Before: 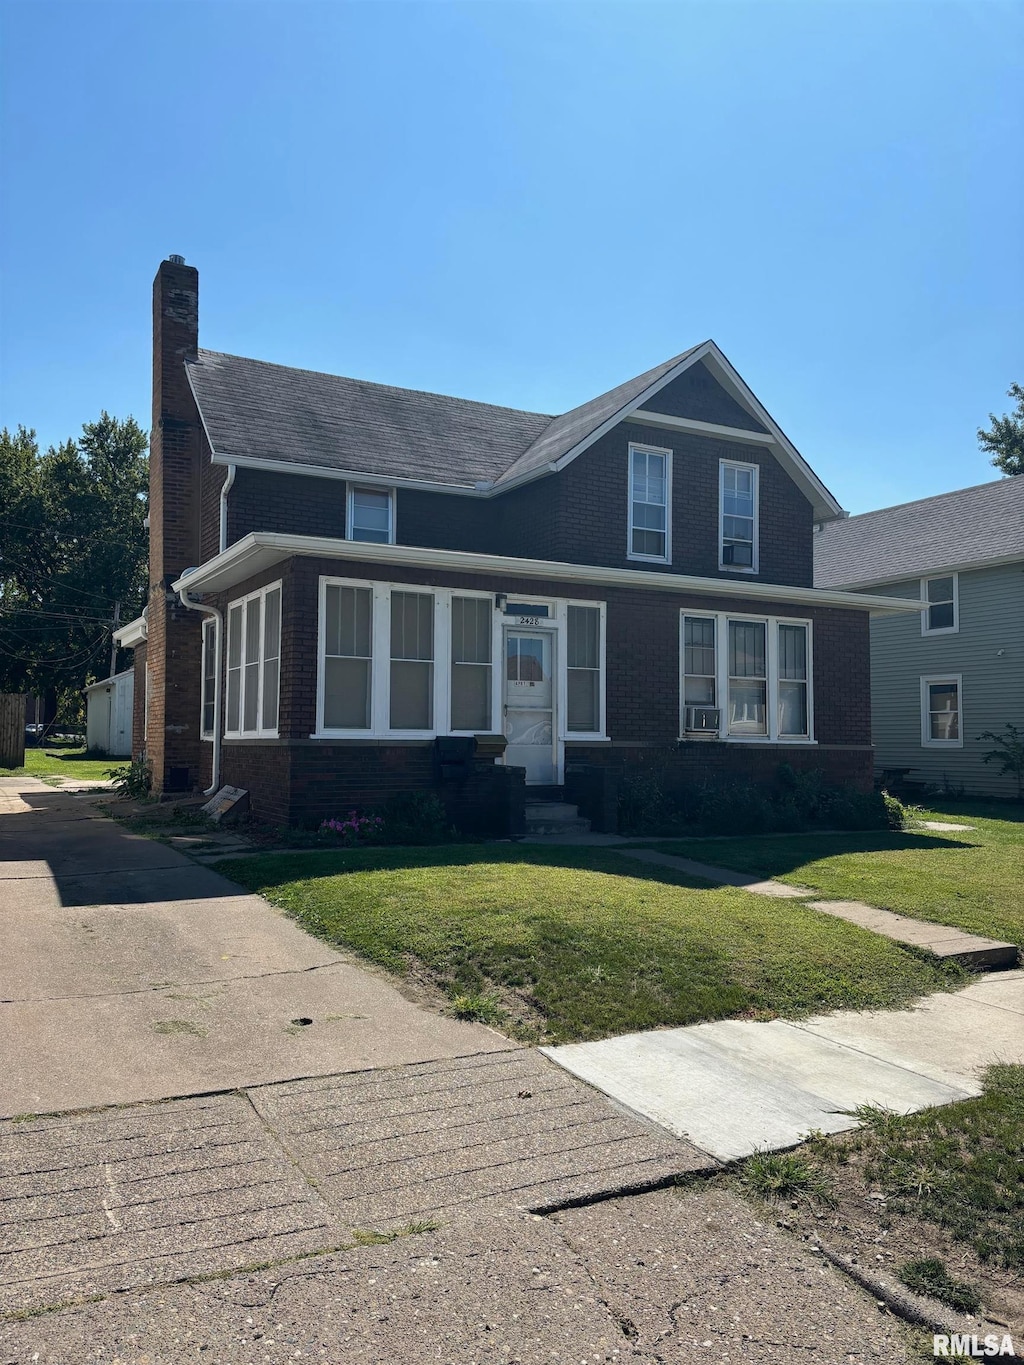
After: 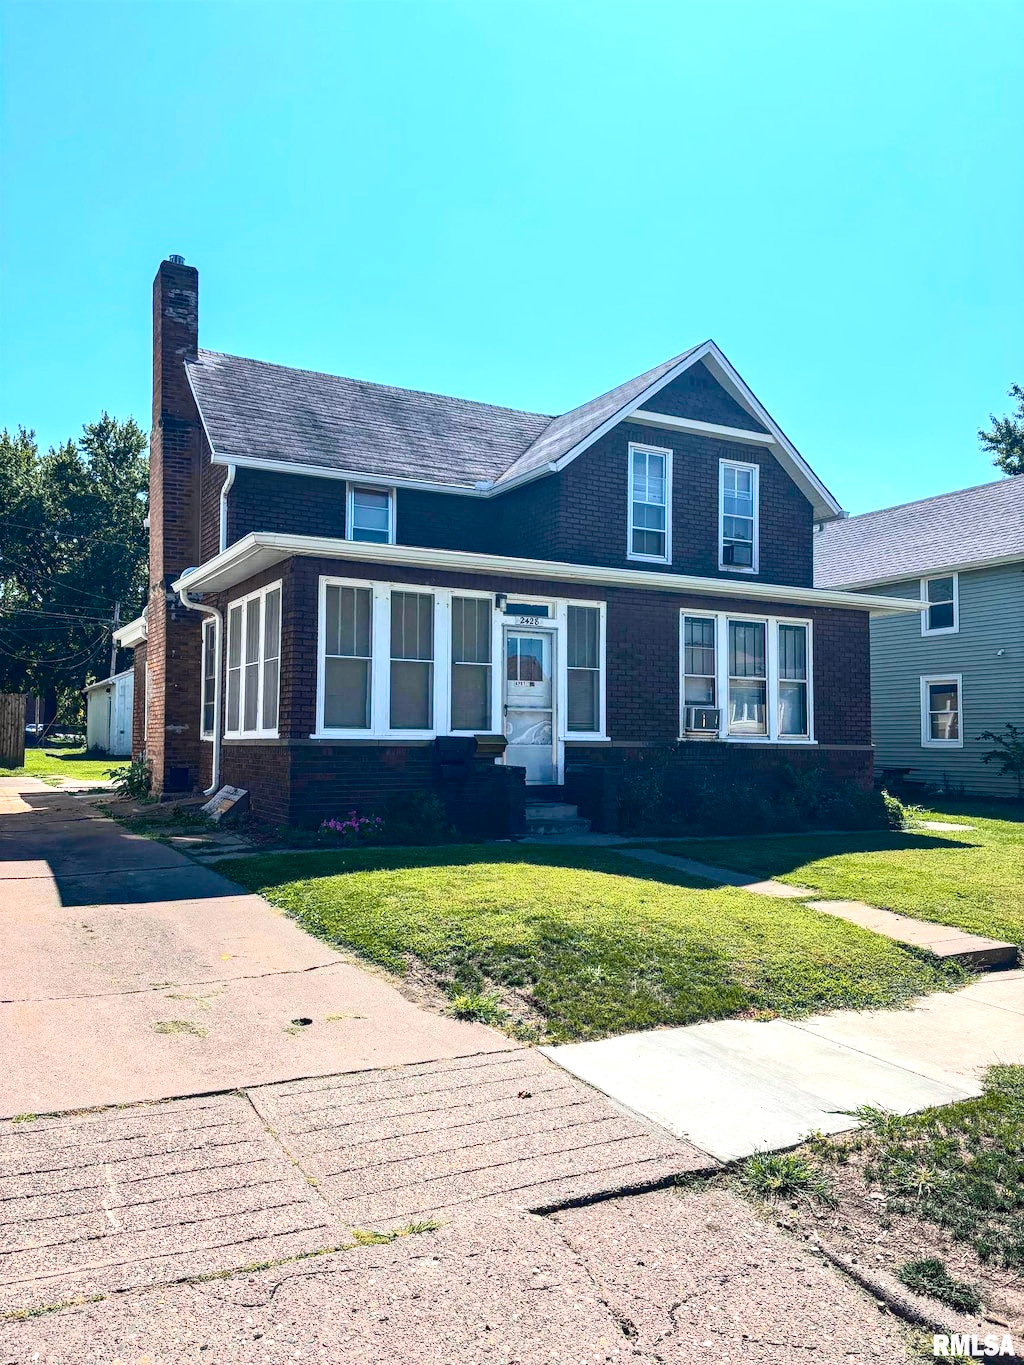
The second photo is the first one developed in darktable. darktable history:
exposure: black level correction 0, exposure 0.898 EV, compensate highlight preservation false
tone curve: curves: ch0 [(0, 0.001) (0.139, 0.096) (0.311, 0.278) (0.495, 0.531) (0.718, 0.816) (0.841, 0.909) (1, 0.967)]; ch1 [(0, 0) (0.272, 0.249) (0.388, 0.385) (0.469, 0.456) (0.495, 0.497) (0.538, 0.554) (0.578, 0.605) (0.707, 0.778) (1, 1)]; ch2 [(0, 0) (0.125, 0.089) (0.353, 0.329) (0.443, 0.408) (0.502, 0.499) (0.557, 0.542) (0.608, 0.635) (1, 1)], color space Lab, independent channels, preserve colors none
haze removal: compatibility mode true, adaptive false
local contrast: on, module defaults
